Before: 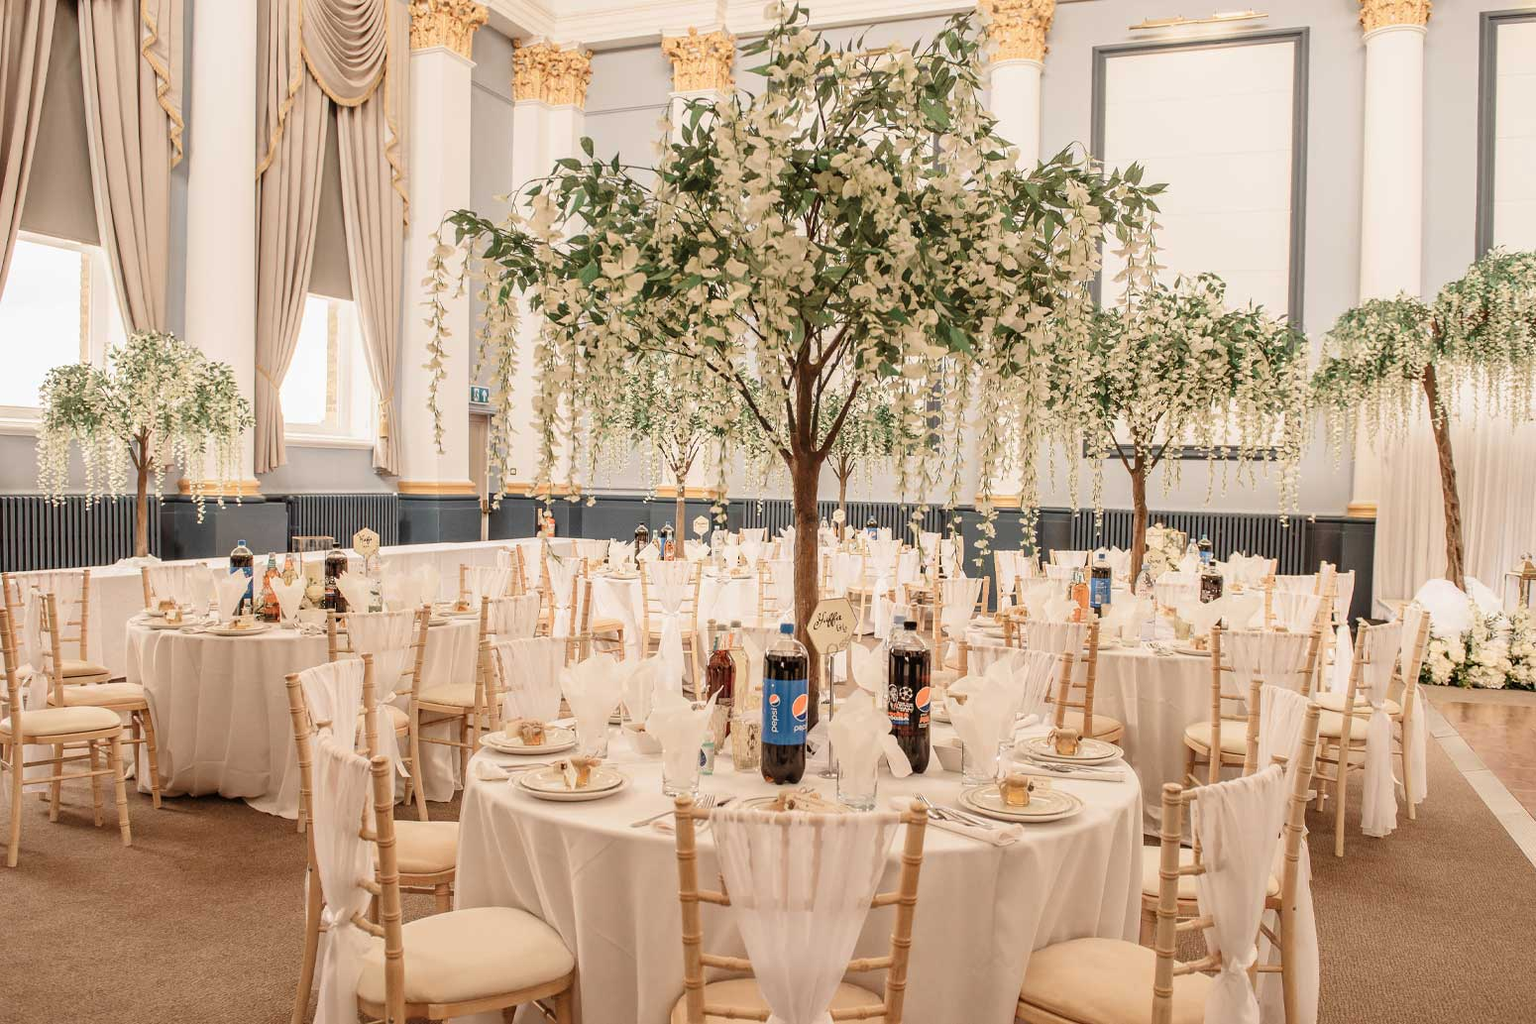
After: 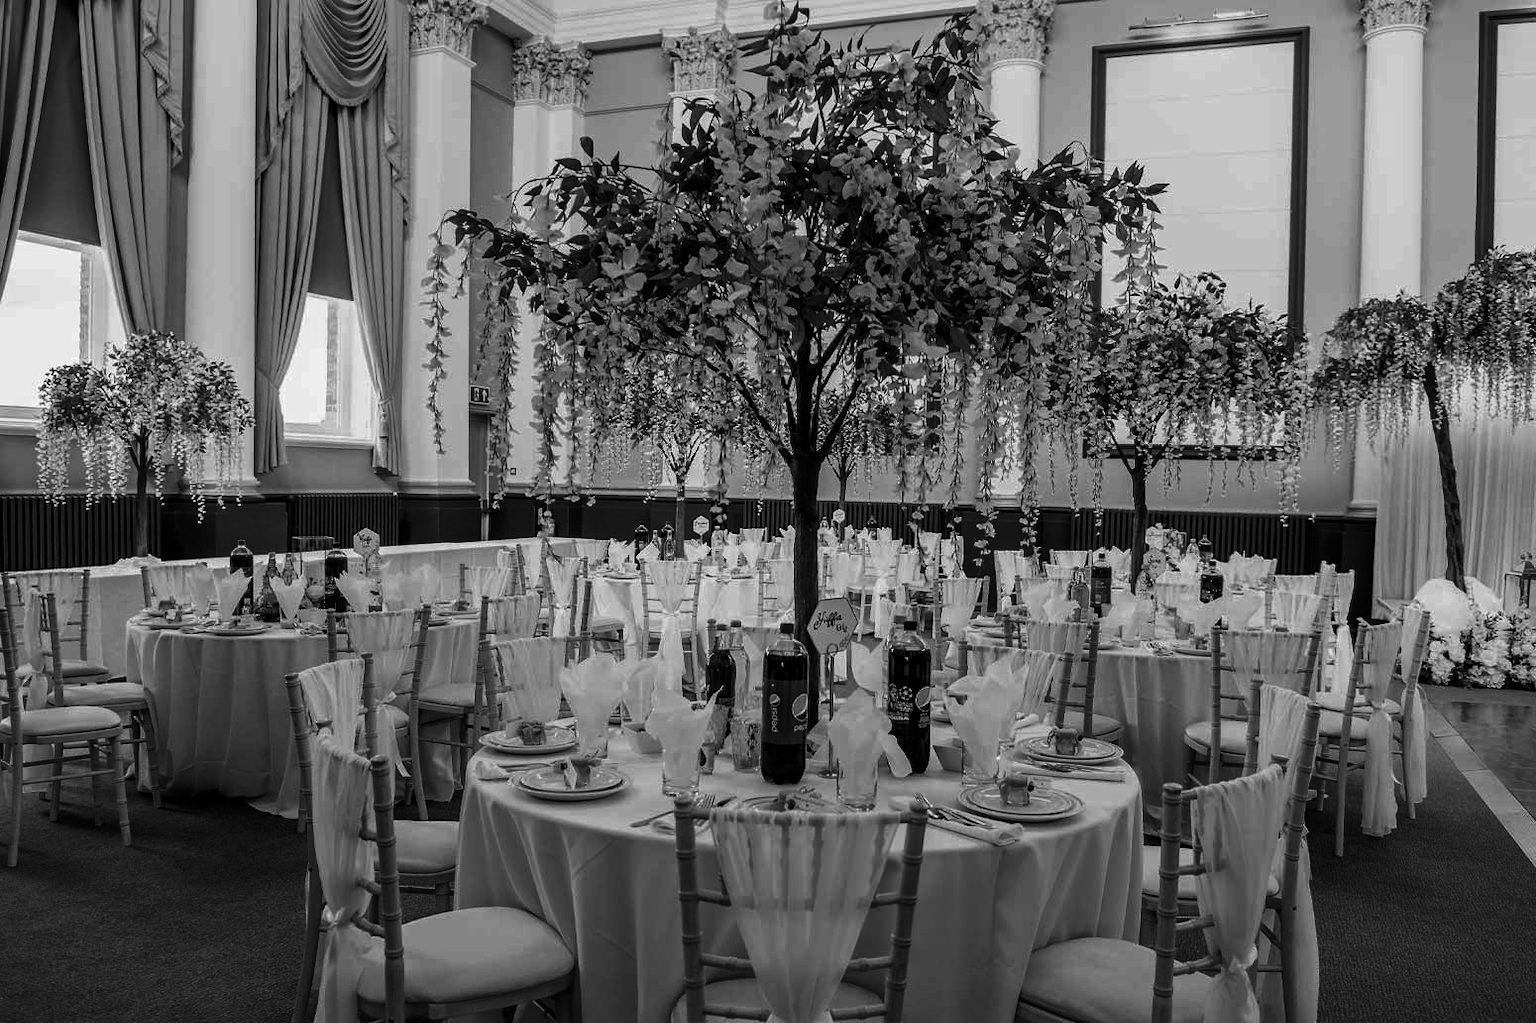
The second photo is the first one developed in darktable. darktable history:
exposure: exposure -0.01 EV, compensate highlight preservation false
contrast brightness saturation: contrast 0.02, brightness -1, saturation -1
